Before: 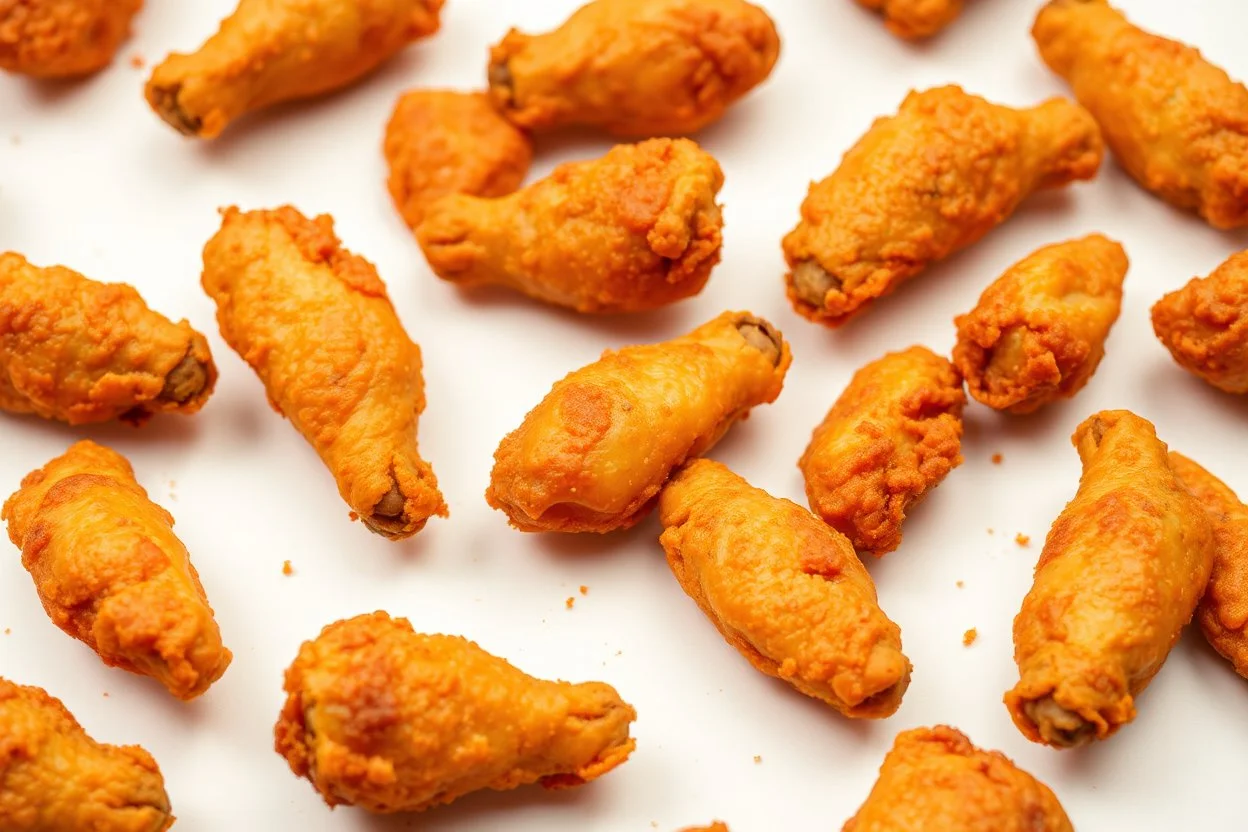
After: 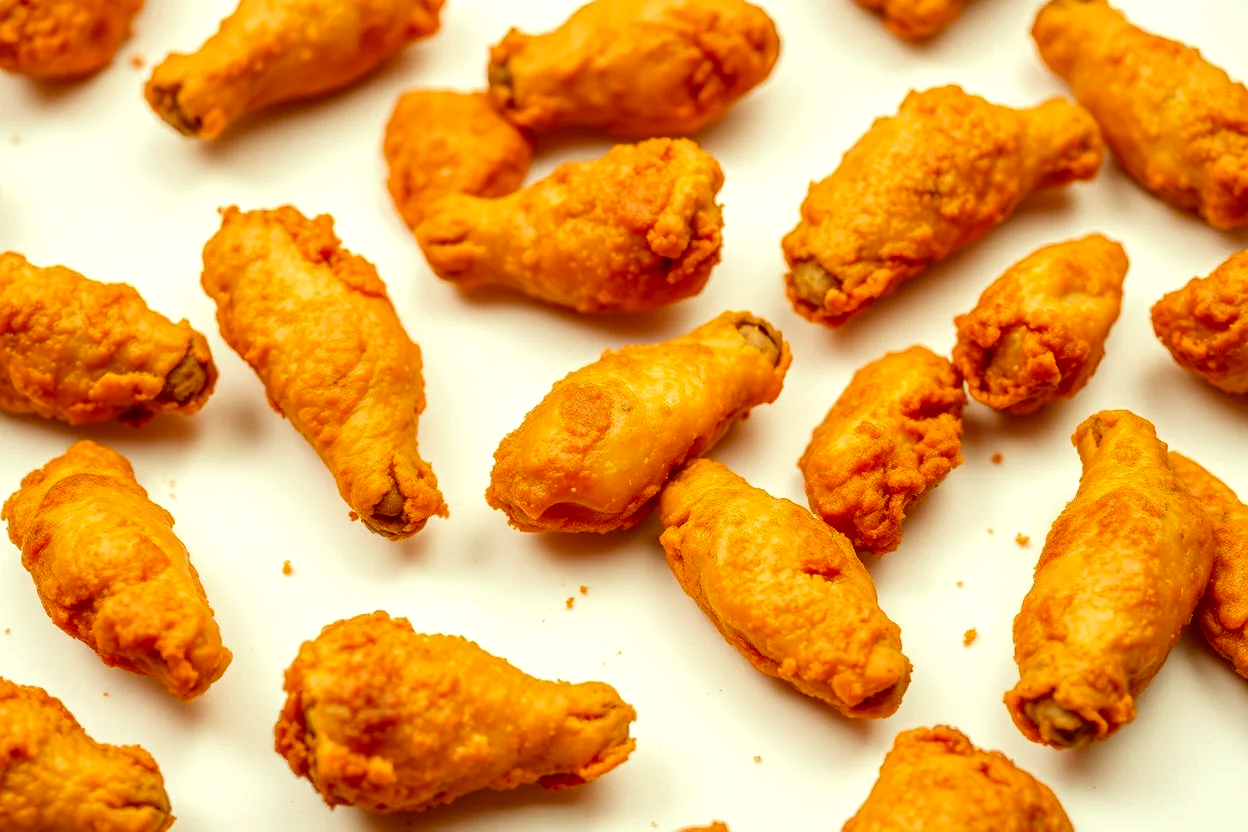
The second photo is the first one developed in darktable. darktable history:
exposure: black level correction -0.001, exposure 0.08 EV, compensate highlight preservation false
color correction: highlights a* -5.29, highlights b* 9.8, shadows a* 9.71, shadows b* 24.38
local contrast: on, module defaults
